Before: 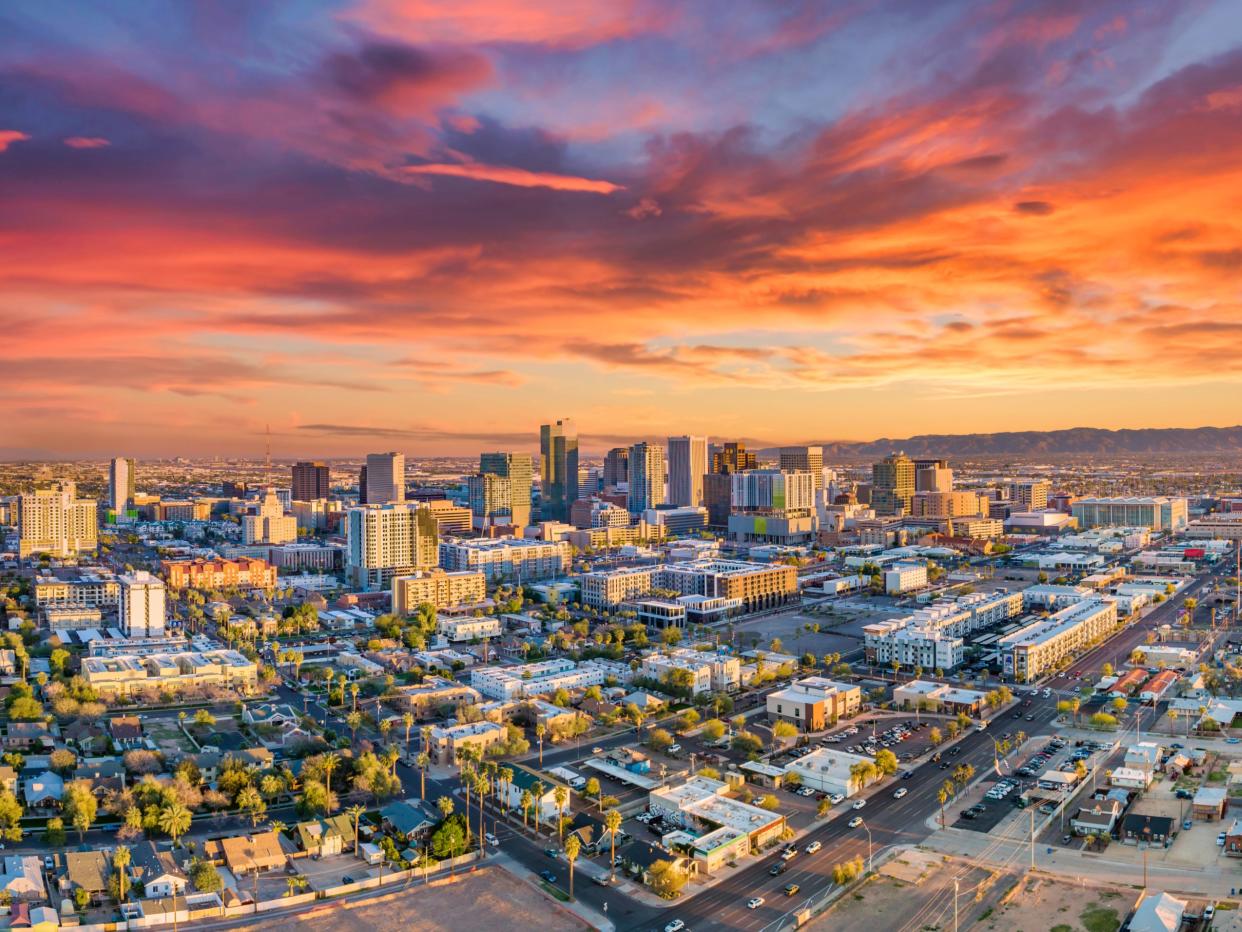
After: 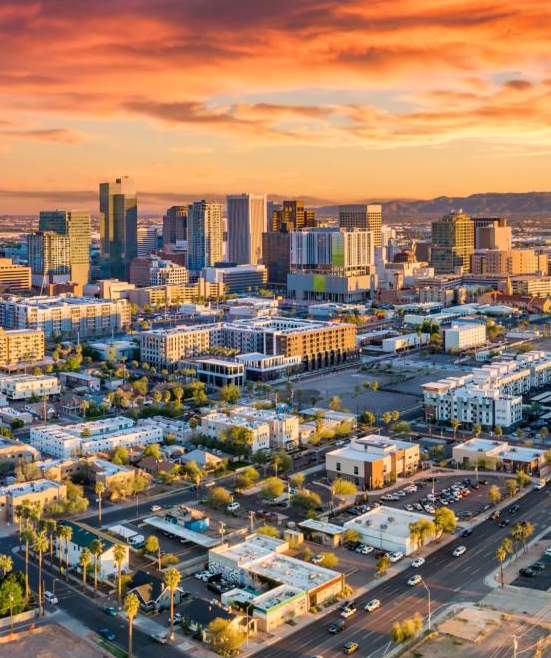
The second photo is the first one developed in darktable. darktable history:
crop: left 35.537%, top 25.975%, right 20.074%, bottom 3.357%
local contrast: mode bilateral grid, contrast 20, coarseness 49, detail 119%, midtone range 0.2
